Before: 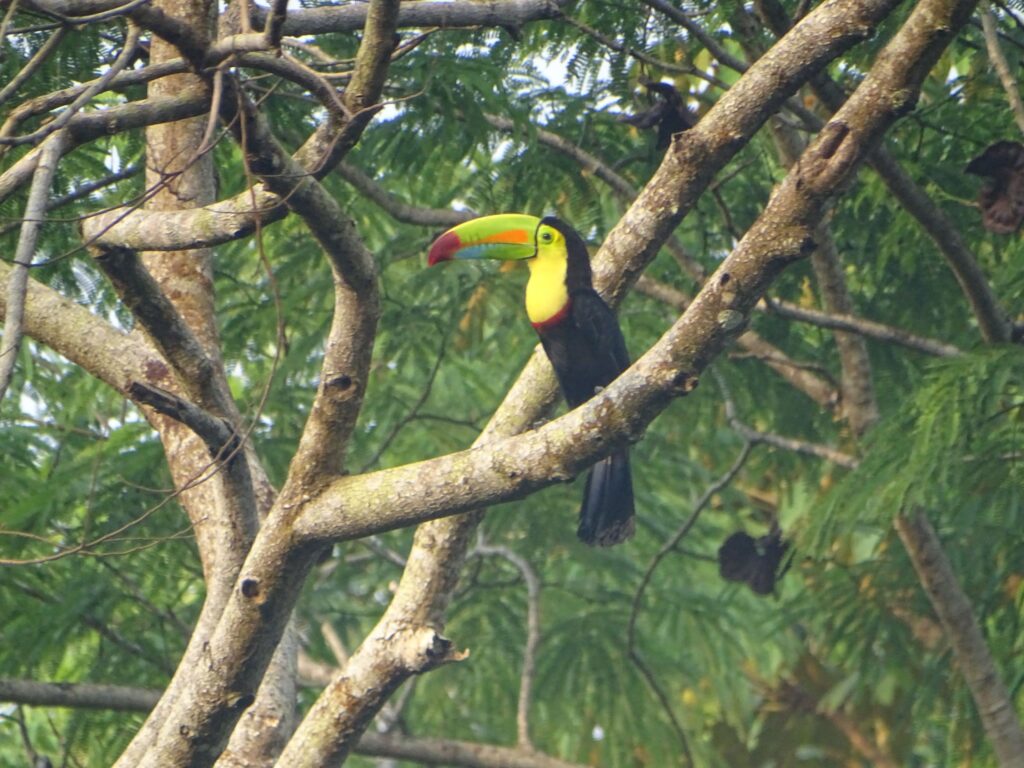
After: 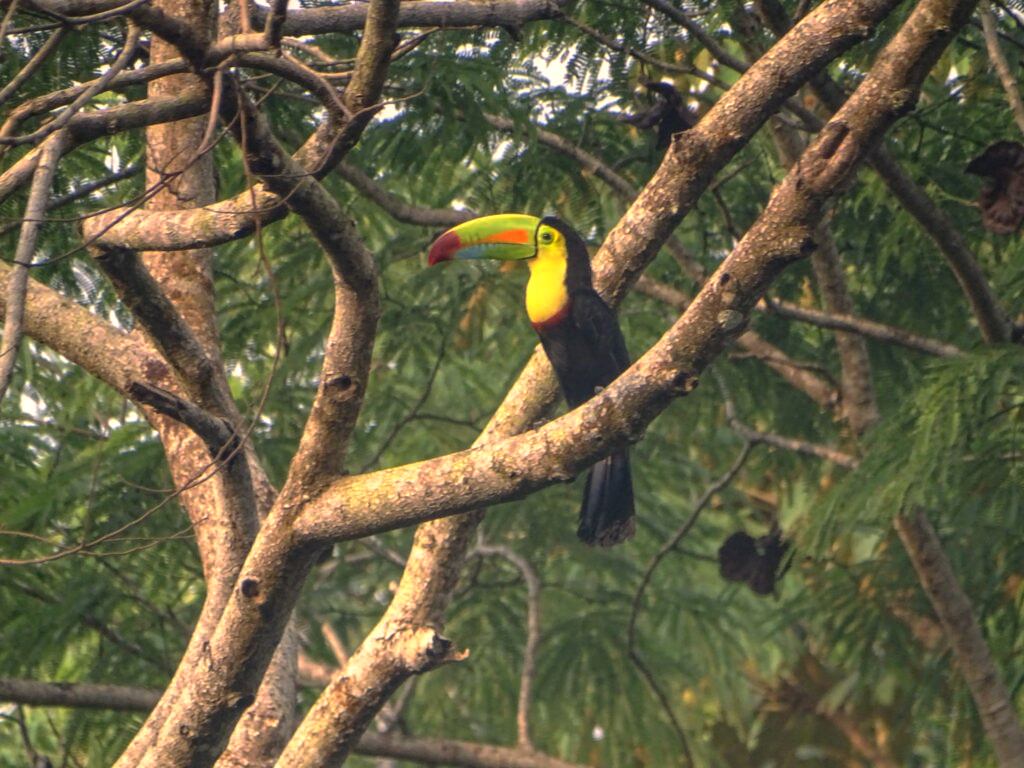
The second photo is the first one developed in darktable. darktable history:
base curve: curves: ch0 [(0, 0) (0.595, 0.418) (1, 1)], preserve colors none
white balance: red 1.127, blue 0.943
local contrast: on, module defaults
